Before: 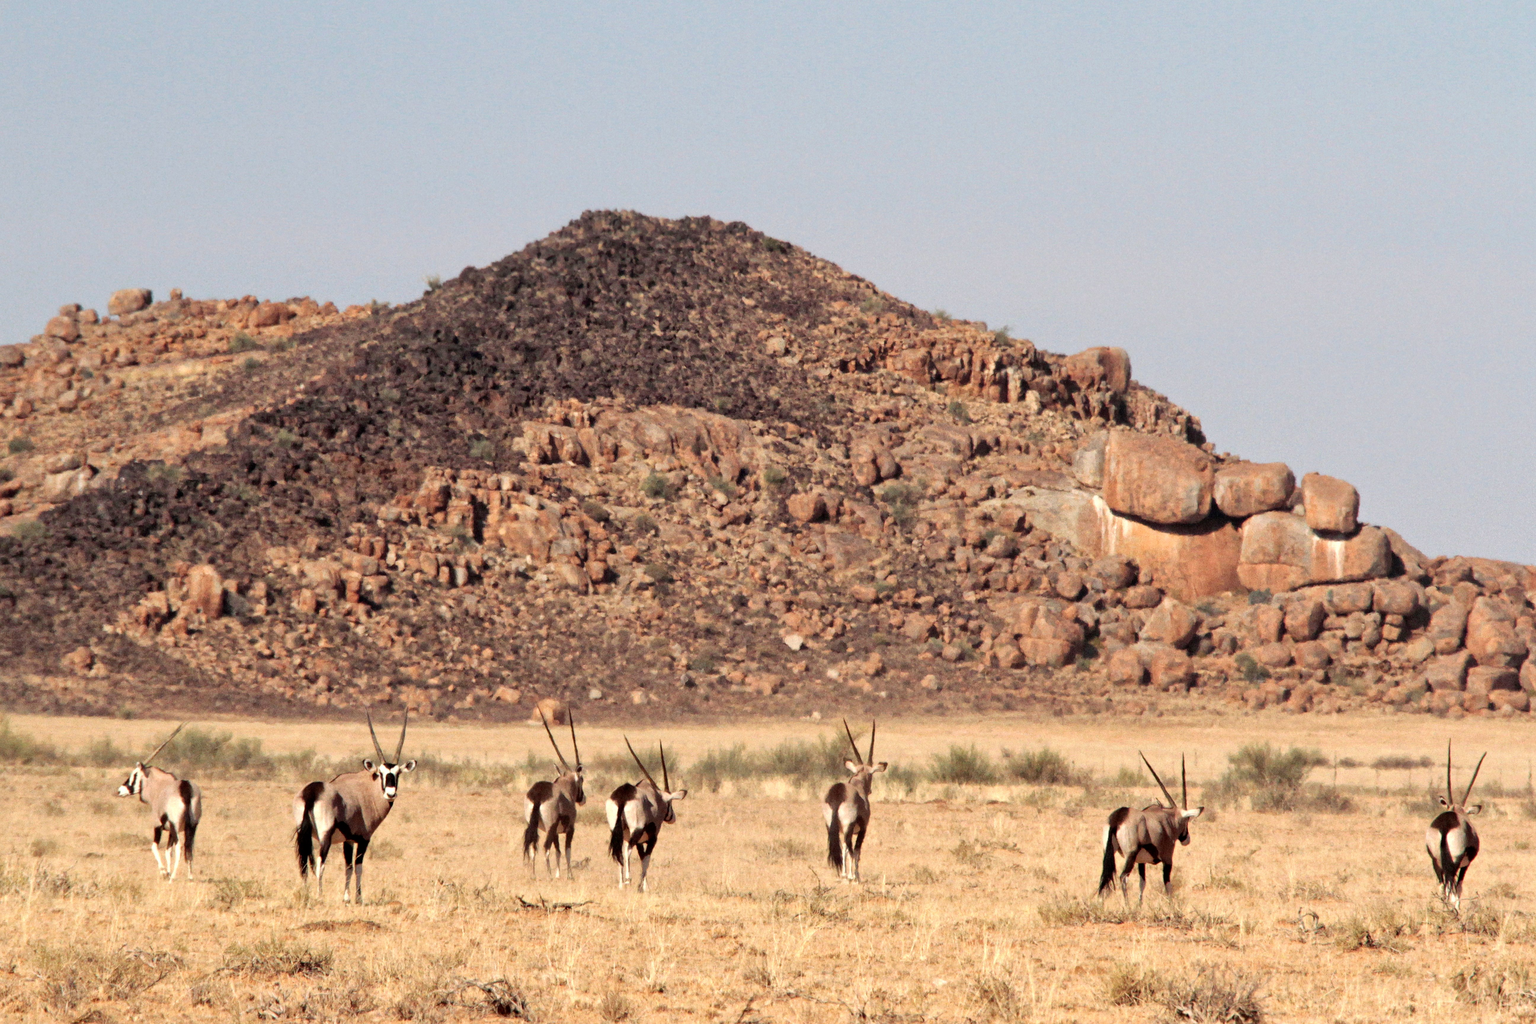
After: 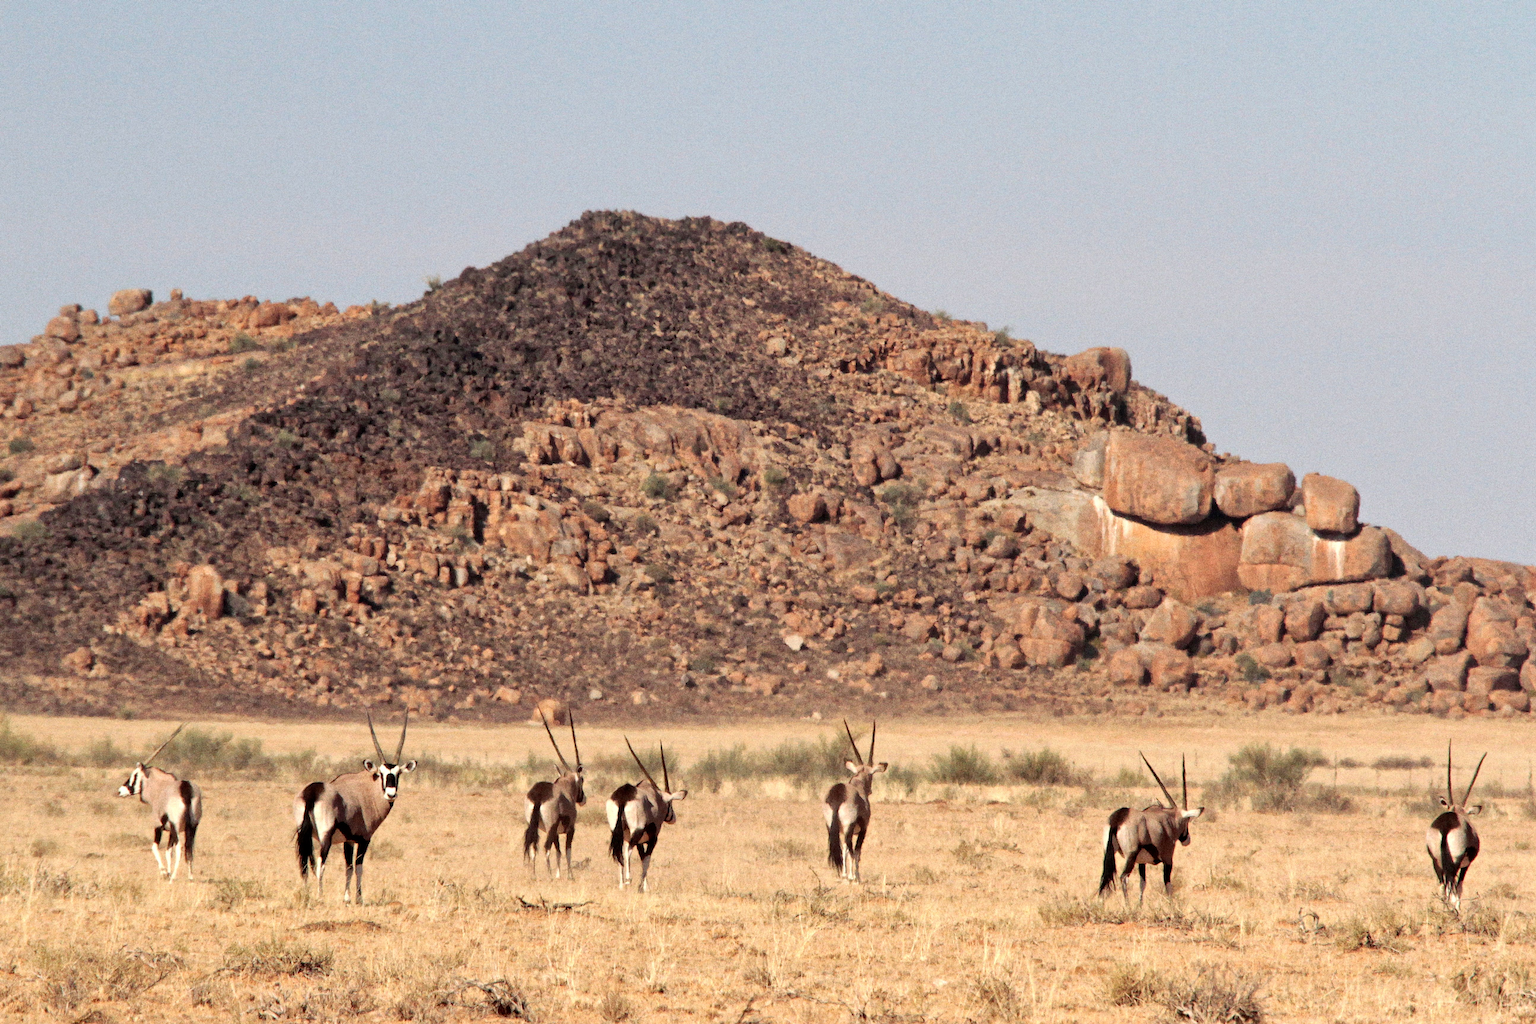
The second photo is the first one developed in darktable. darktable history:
grain: coarseness 0.09 ISO, strength 40%
sharpen: amount 0.2
